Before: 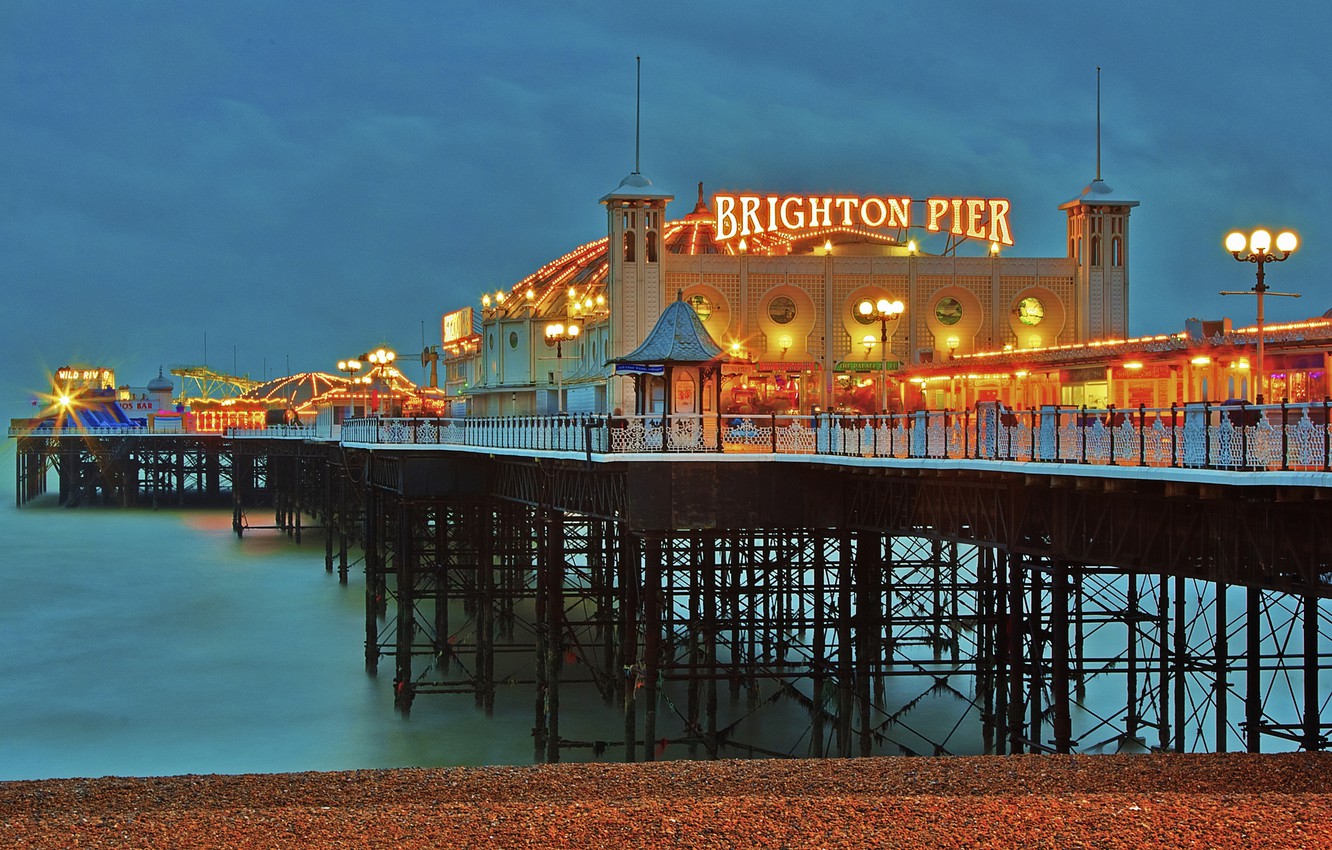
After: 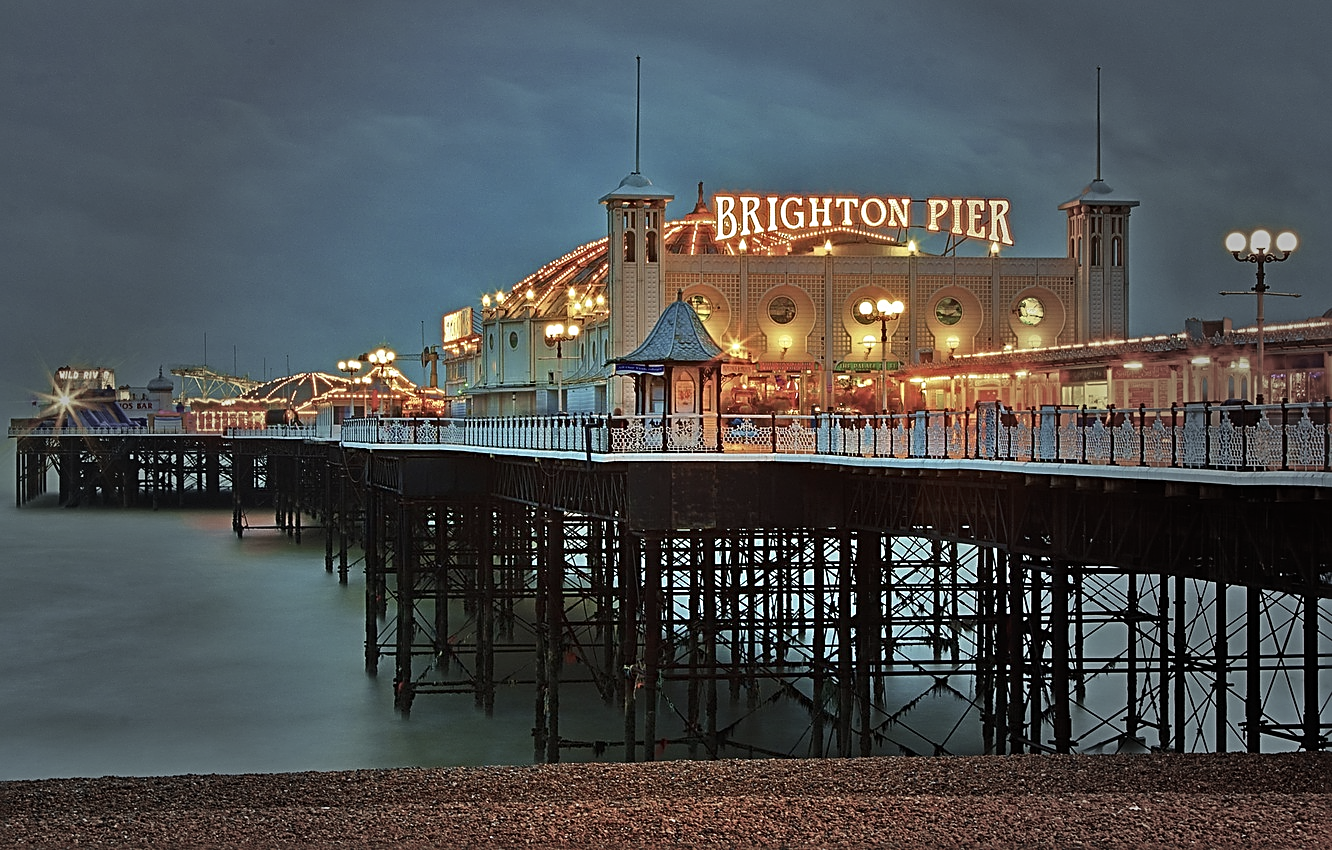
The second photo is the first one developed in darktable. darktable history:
sharpen: radius 2.543, amount 0.636
vignetting: fall-off start 40%, fall-off radius 40%
contrast brightness saturation: contrast 0.1, saturation -0.3
